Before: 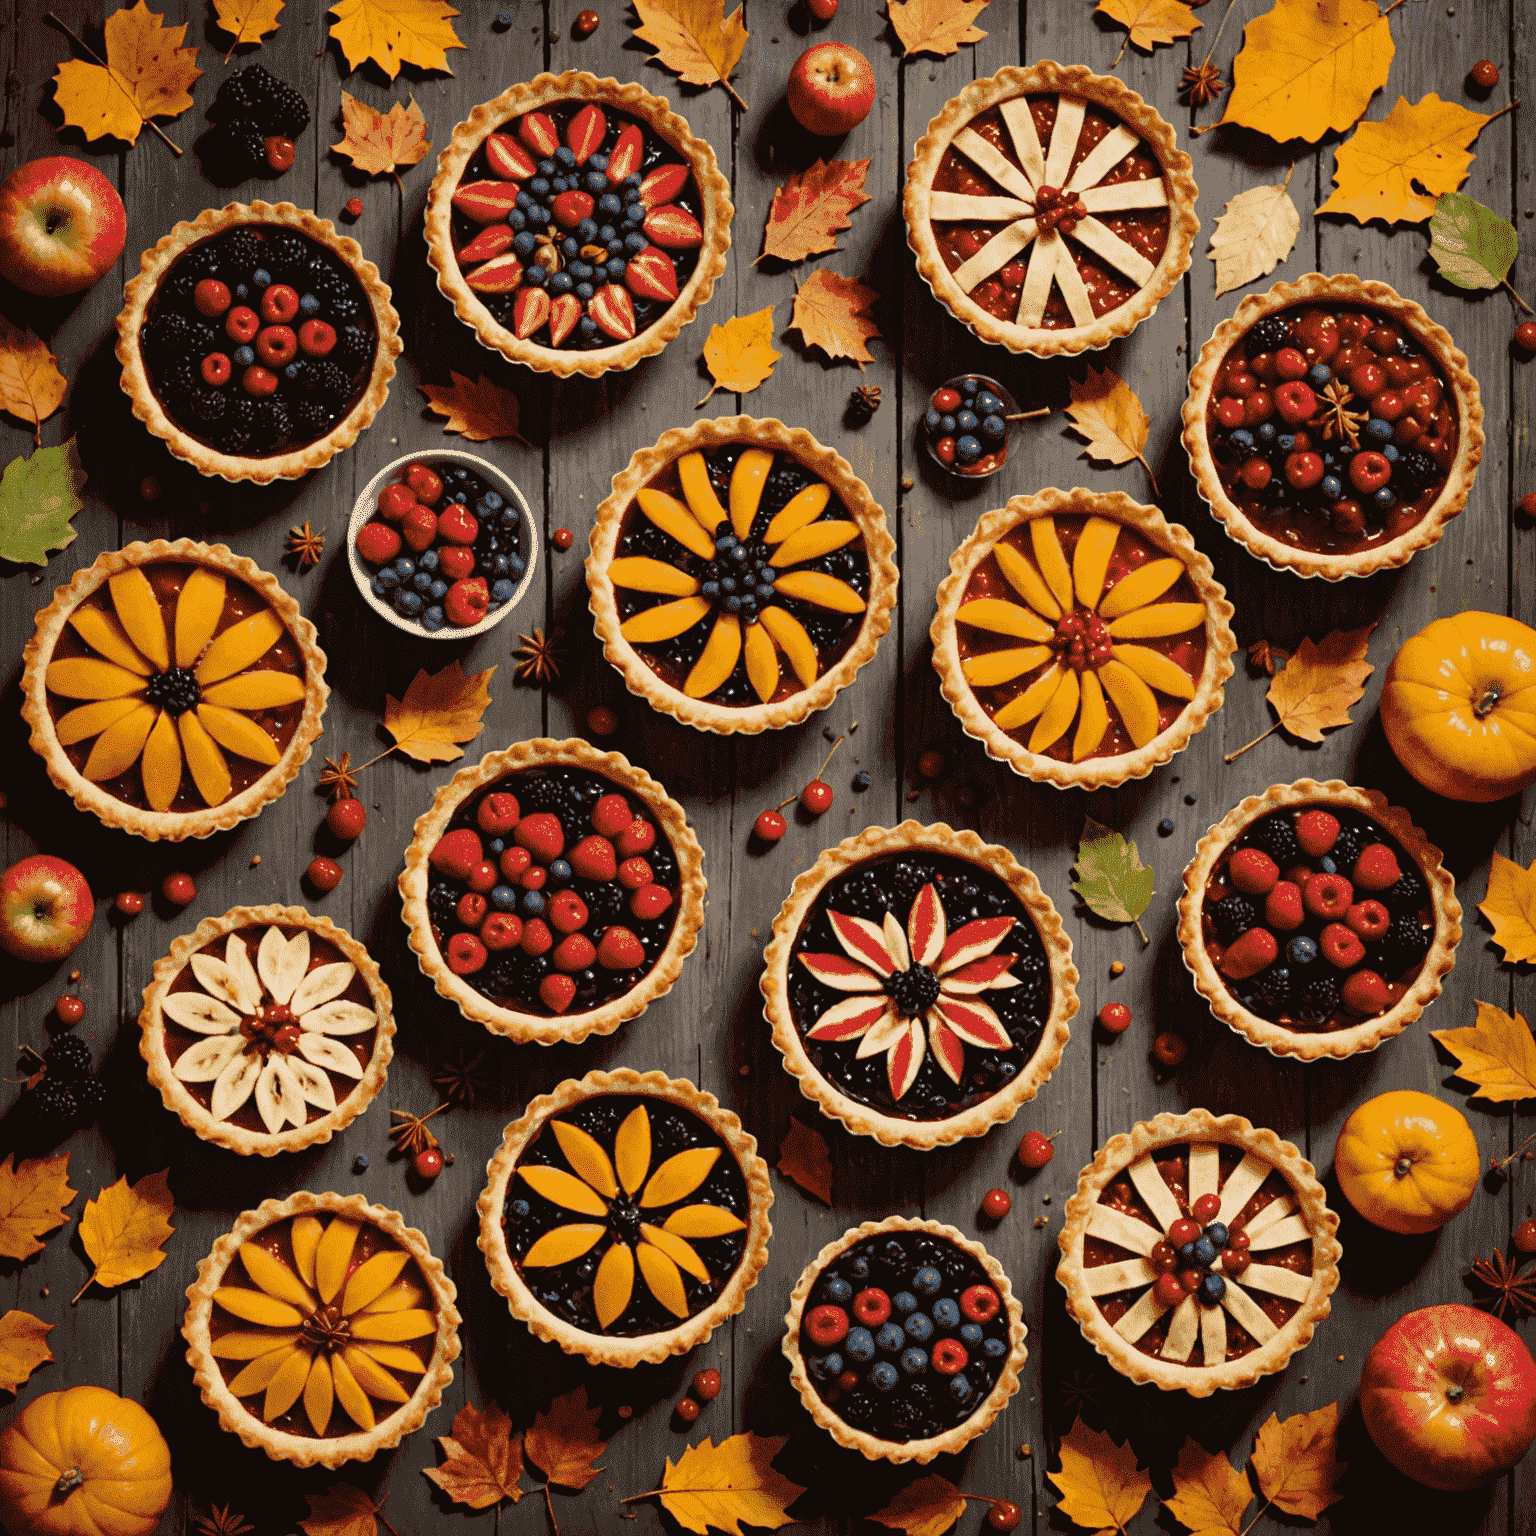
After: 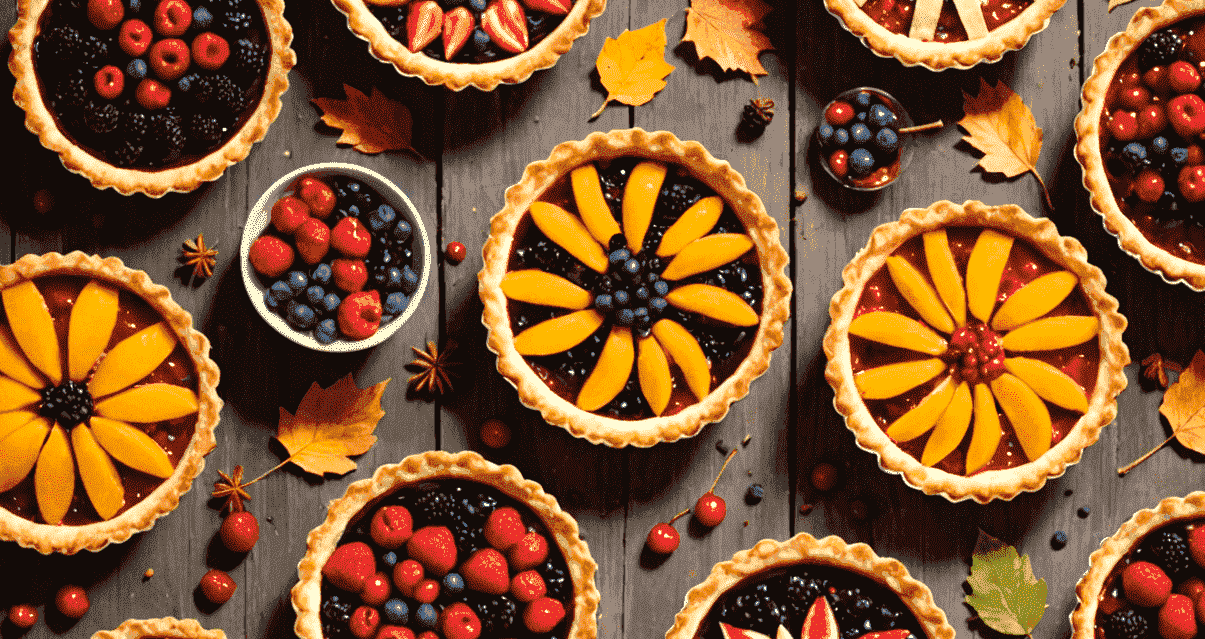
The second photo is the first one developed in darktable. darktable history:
levels: mode automatic, levels [0.016, 0.492, 0.969]
crop: left 7.03%, top 18.694%, right 14.495%, bottom 39.667%
